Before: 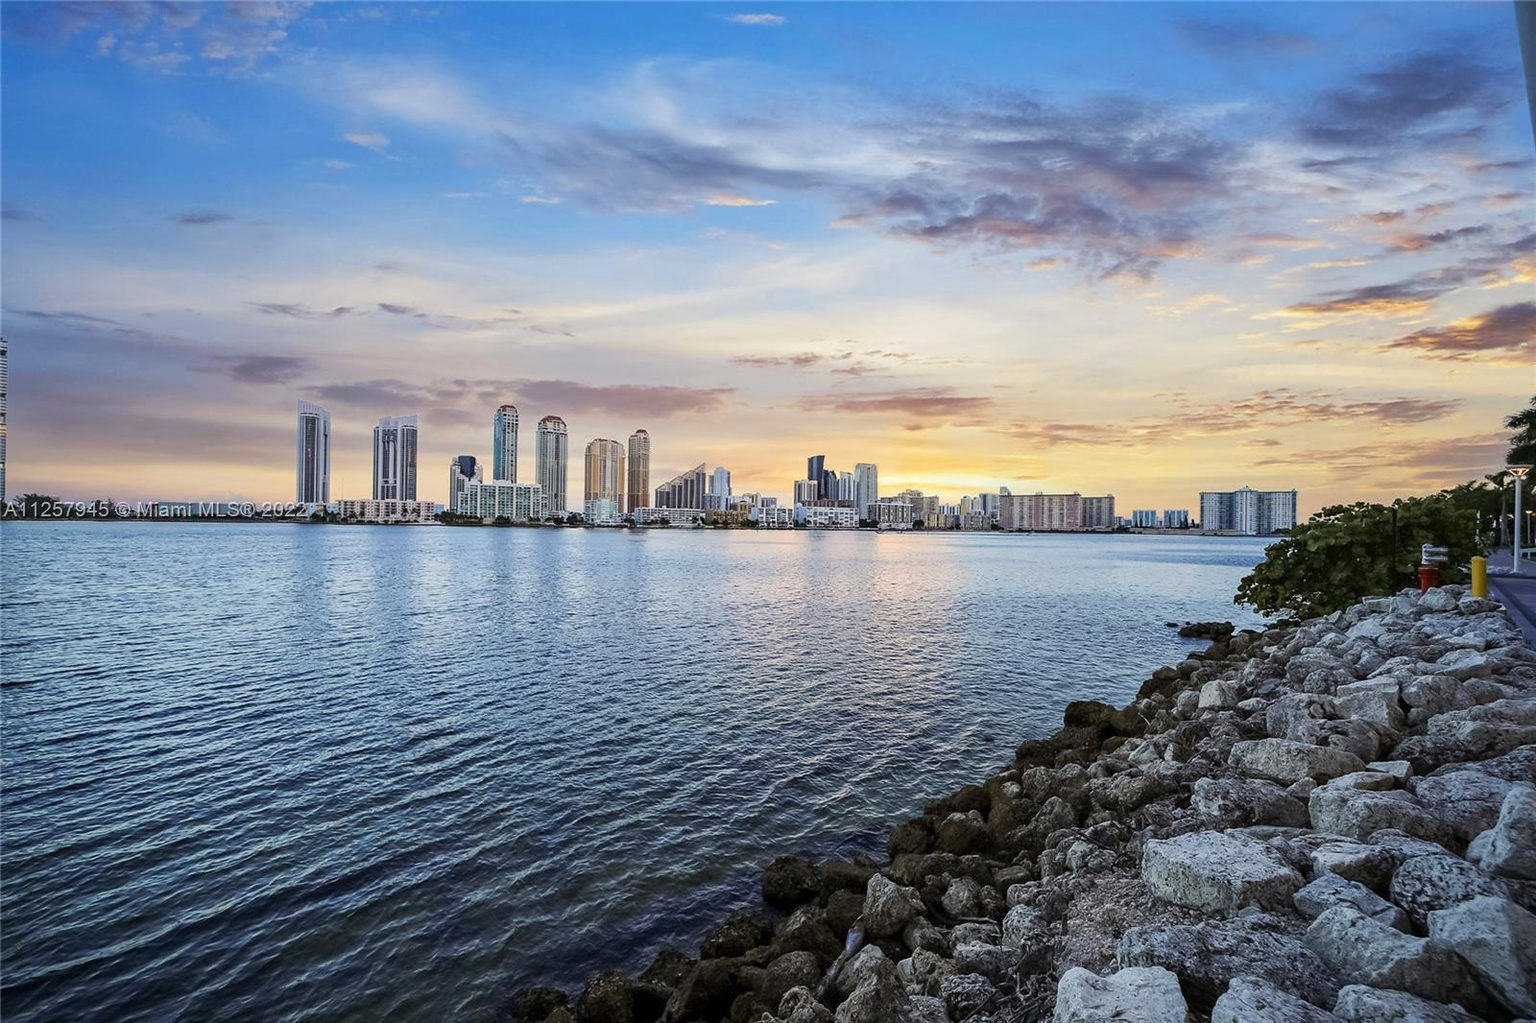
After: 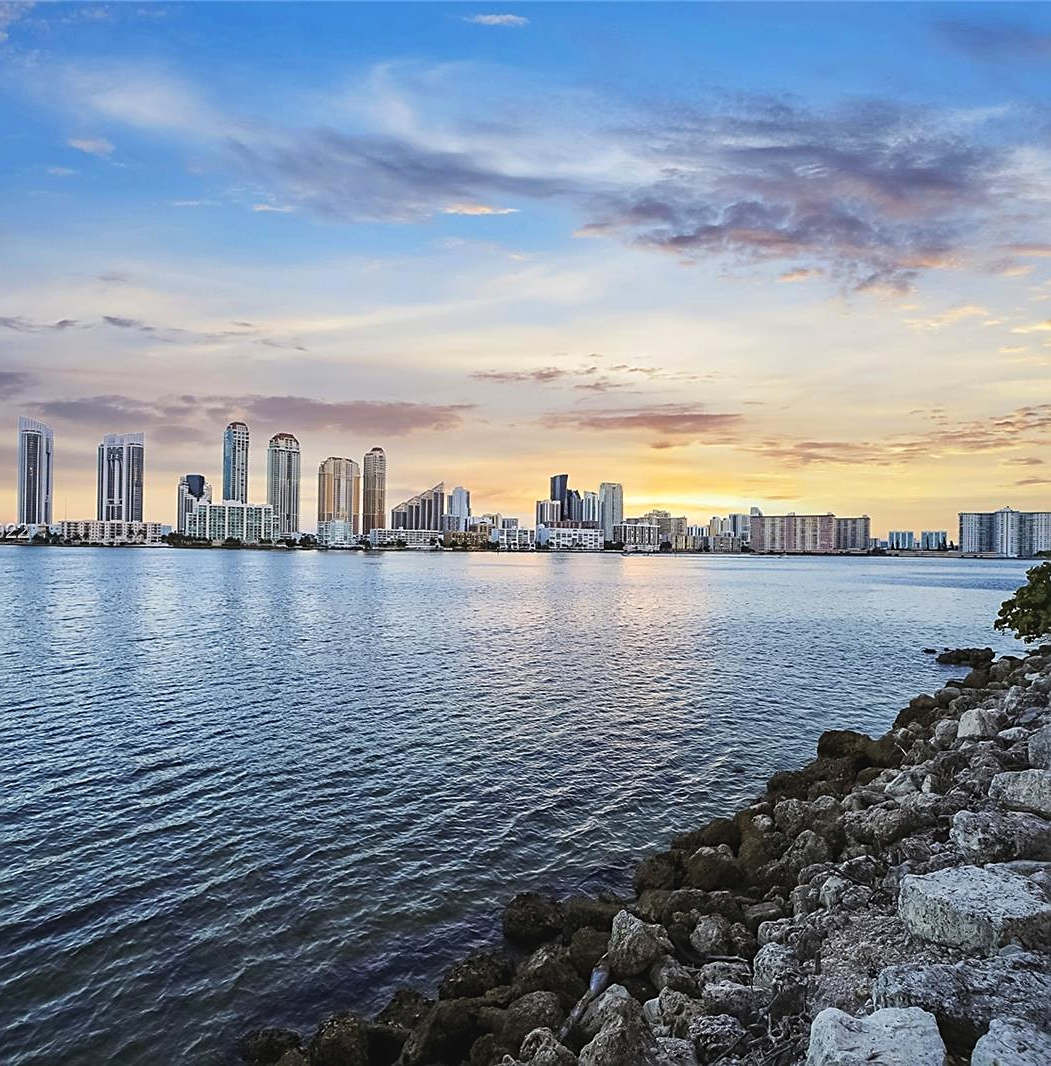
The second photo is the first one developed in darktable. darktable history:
exposure: black level correction -0.004, exposure 0.057 EV, compensate highlight preservation false
crop and rotate: left 18.278%, right 15.997%
sharpen: amount 0.492
